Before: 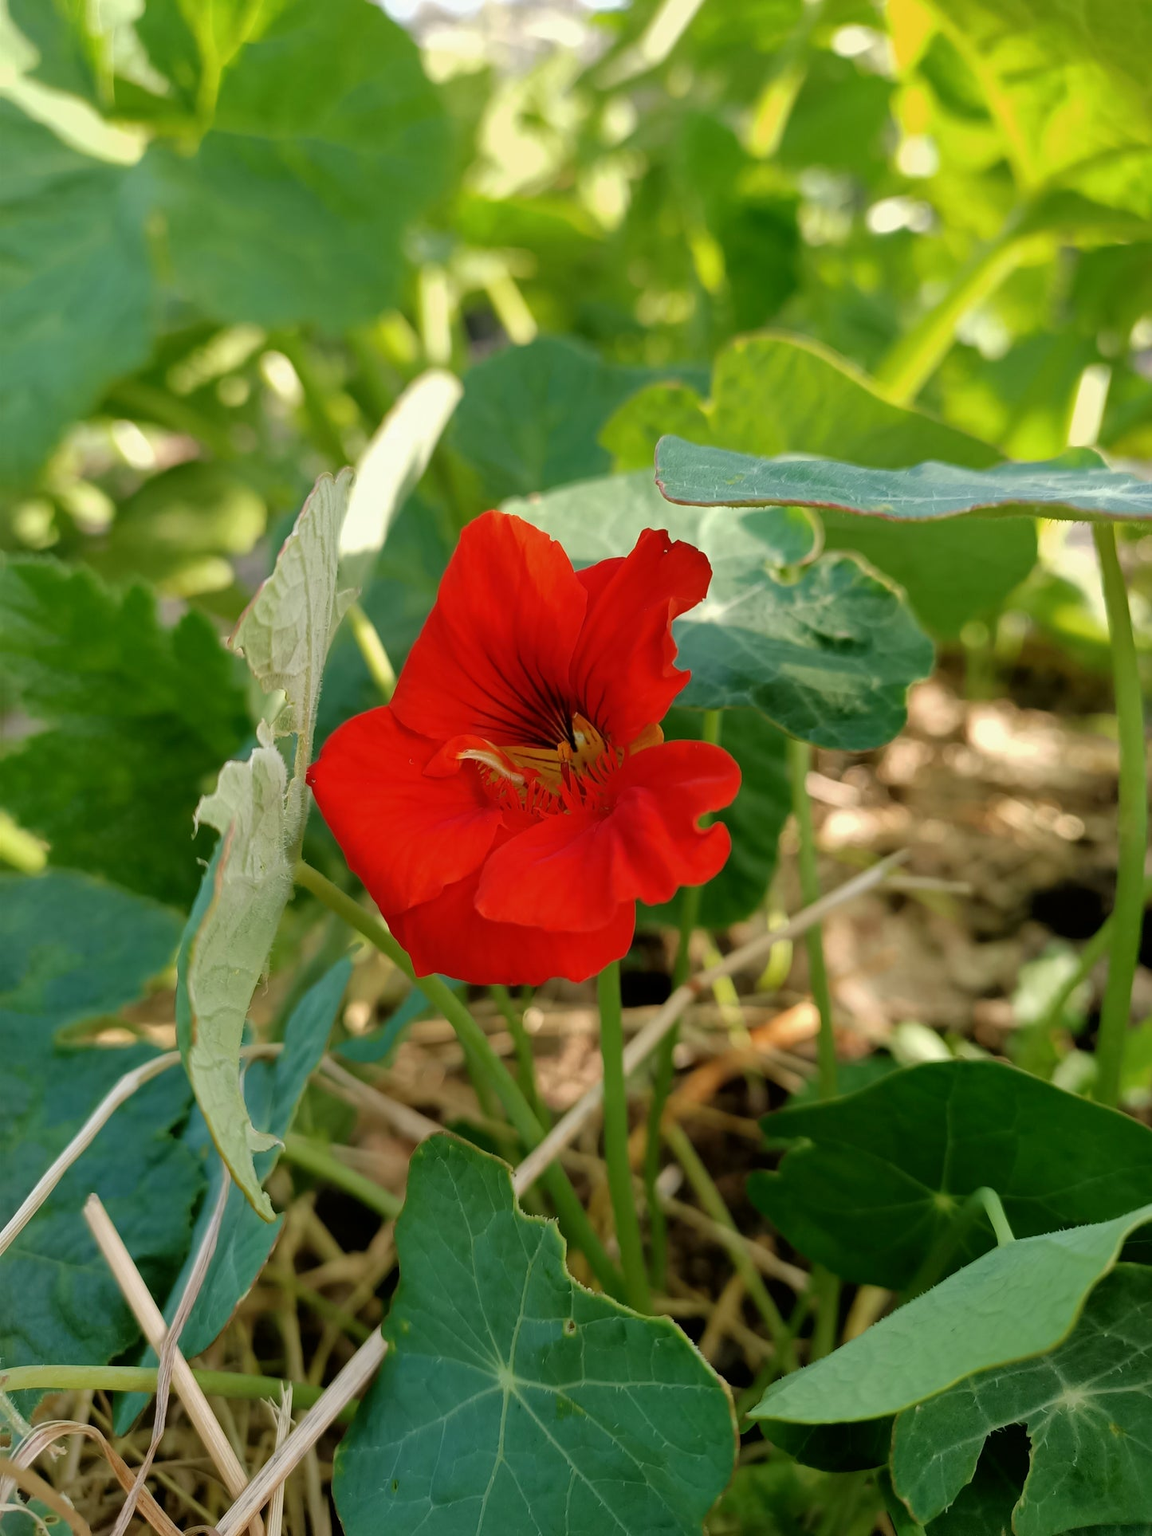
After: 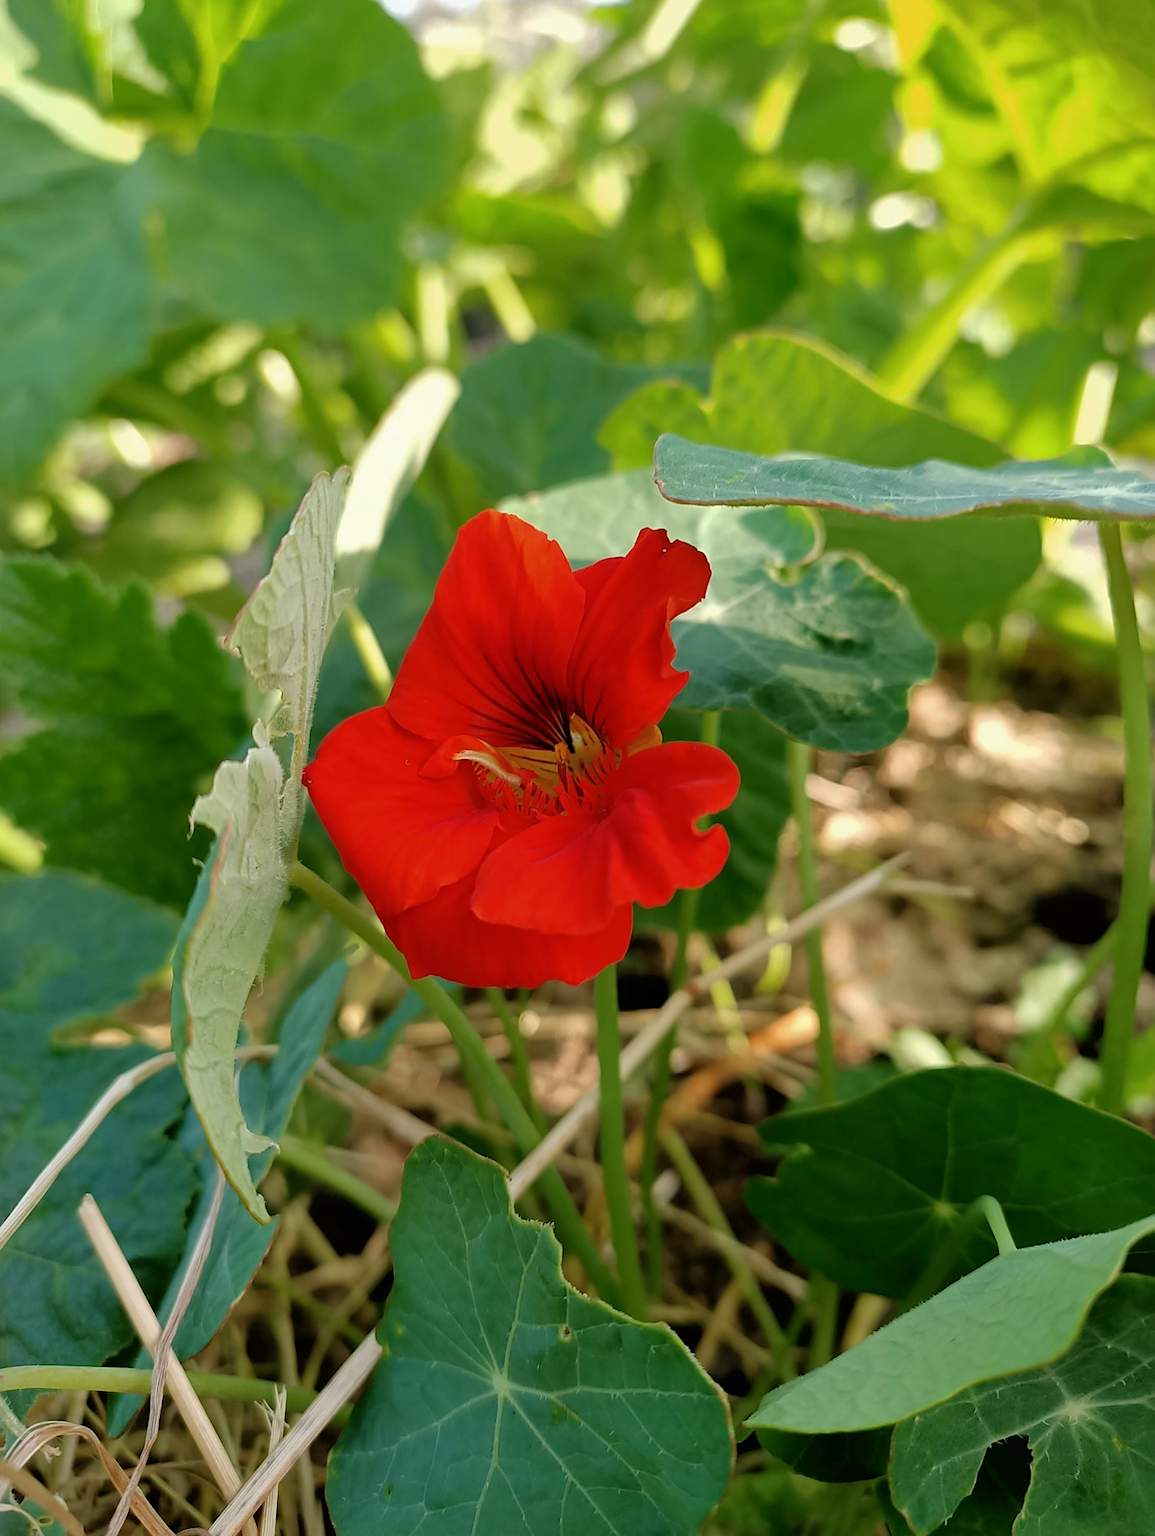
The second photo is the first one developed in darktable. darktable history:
sharpen: radius 1.864, amount 0.398, threshold 1.271
rotate and perspective: rotation 0.192°, lens shift (horizontal) -0.015, crop left 0.005, crop right 0.996, crop top 0.006, crop bottom 0.99
